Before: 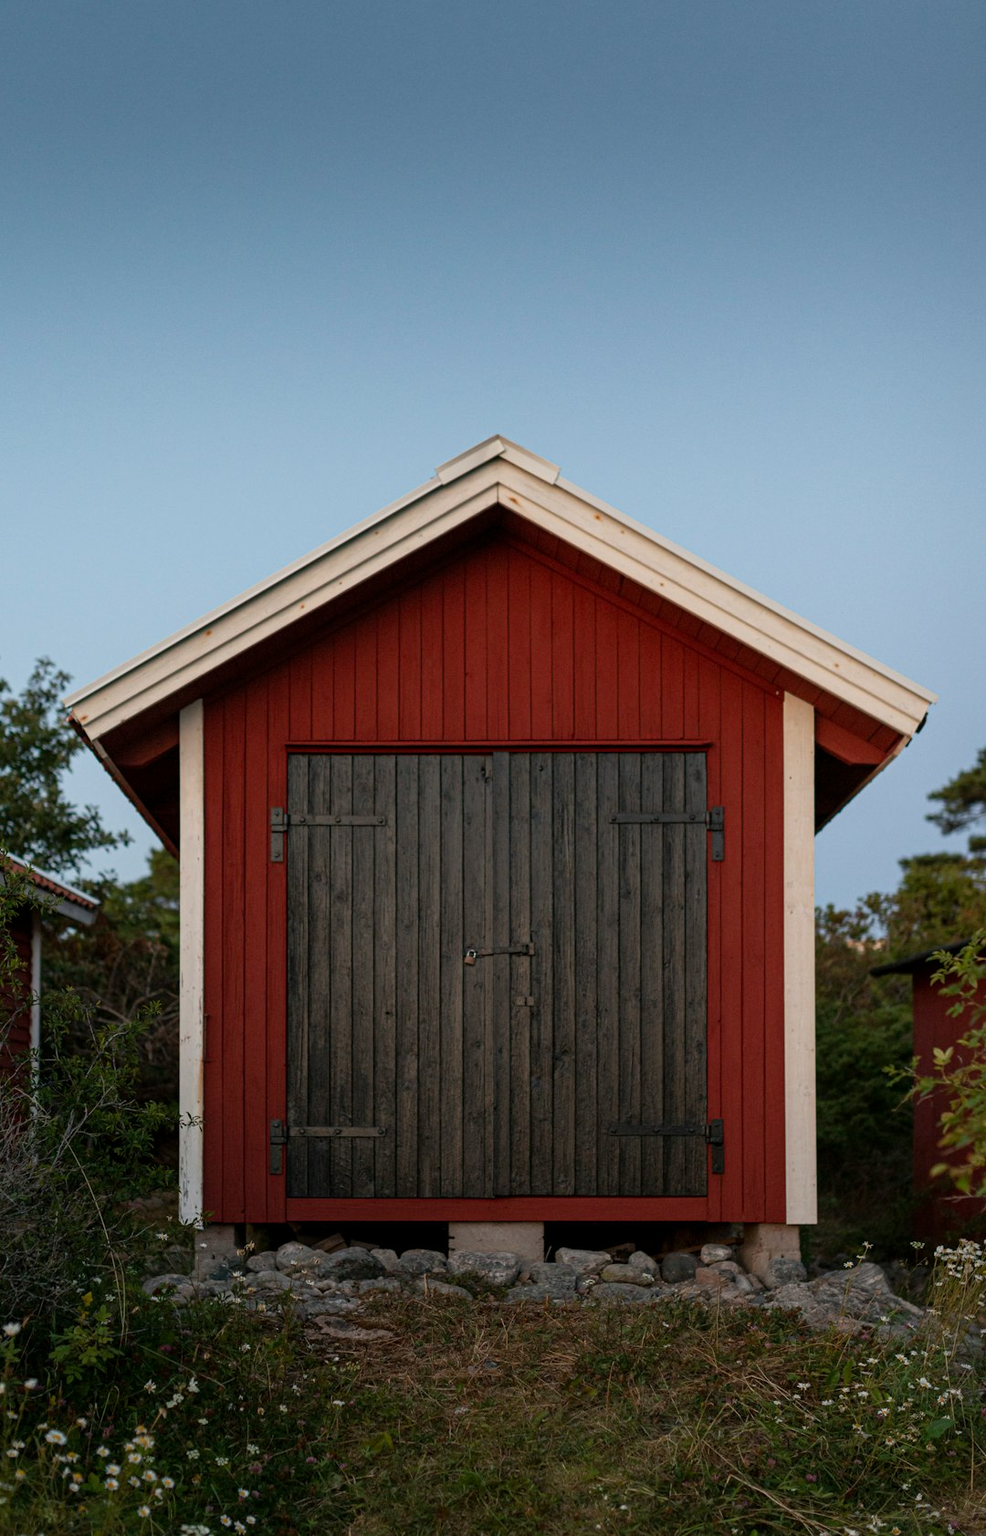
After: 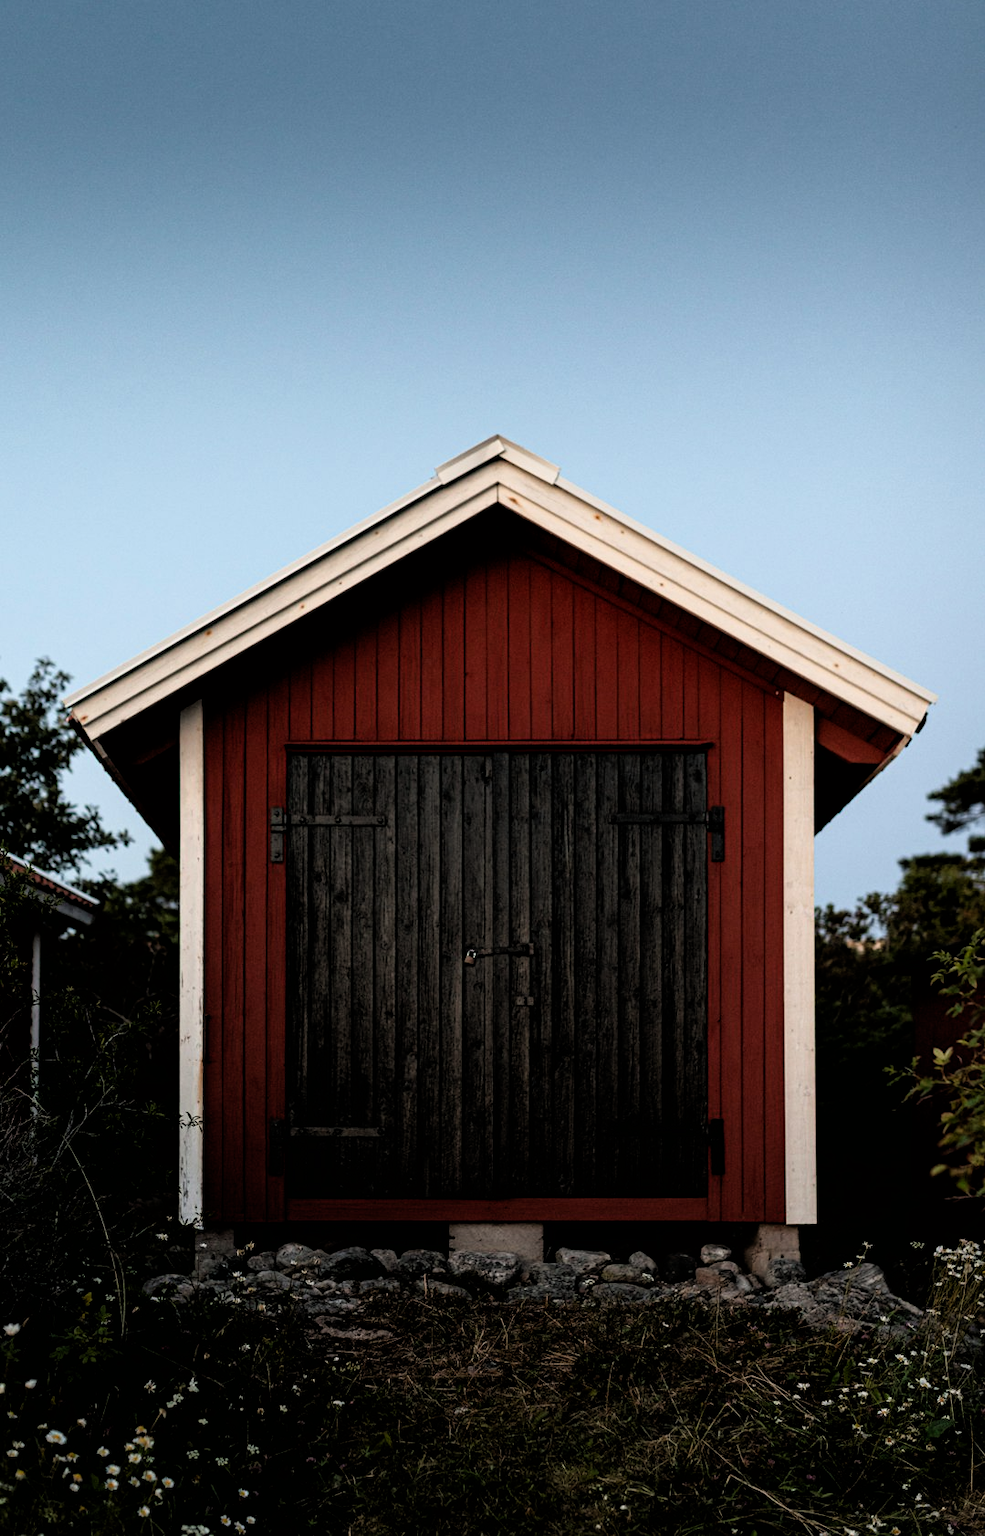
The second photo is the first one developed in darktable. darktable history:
filmic rgb: black relative exposure -3.57 EV, white relative exposure 2.29 EV, hardness 3.41
tone equalizer: on, module defaults
